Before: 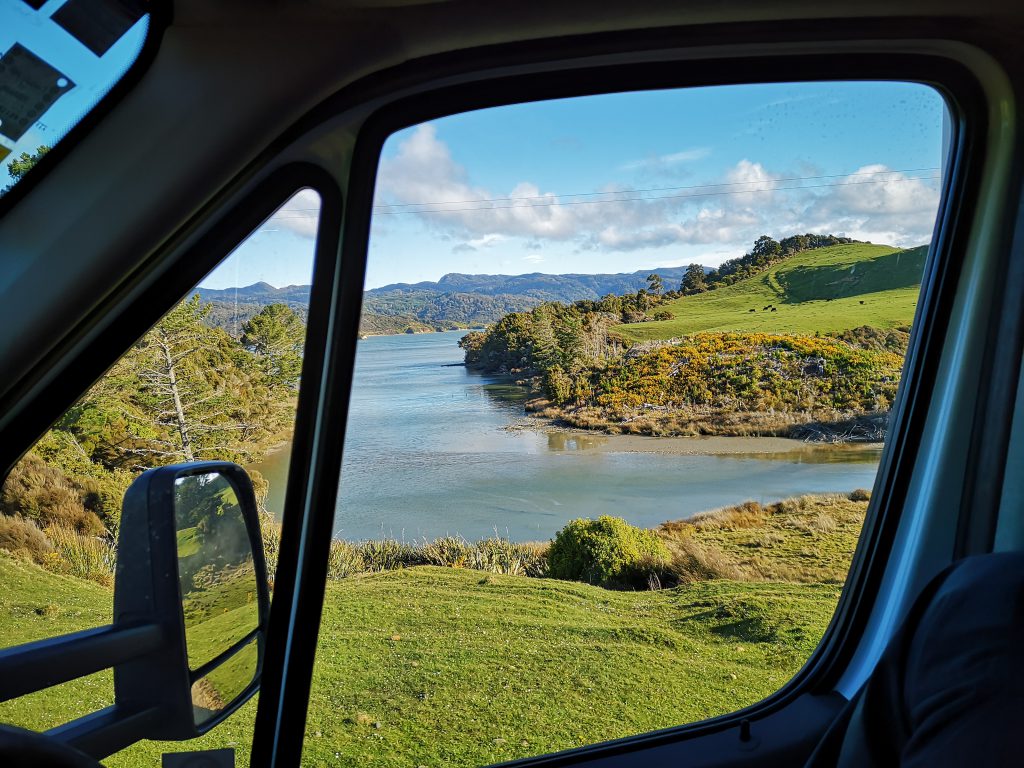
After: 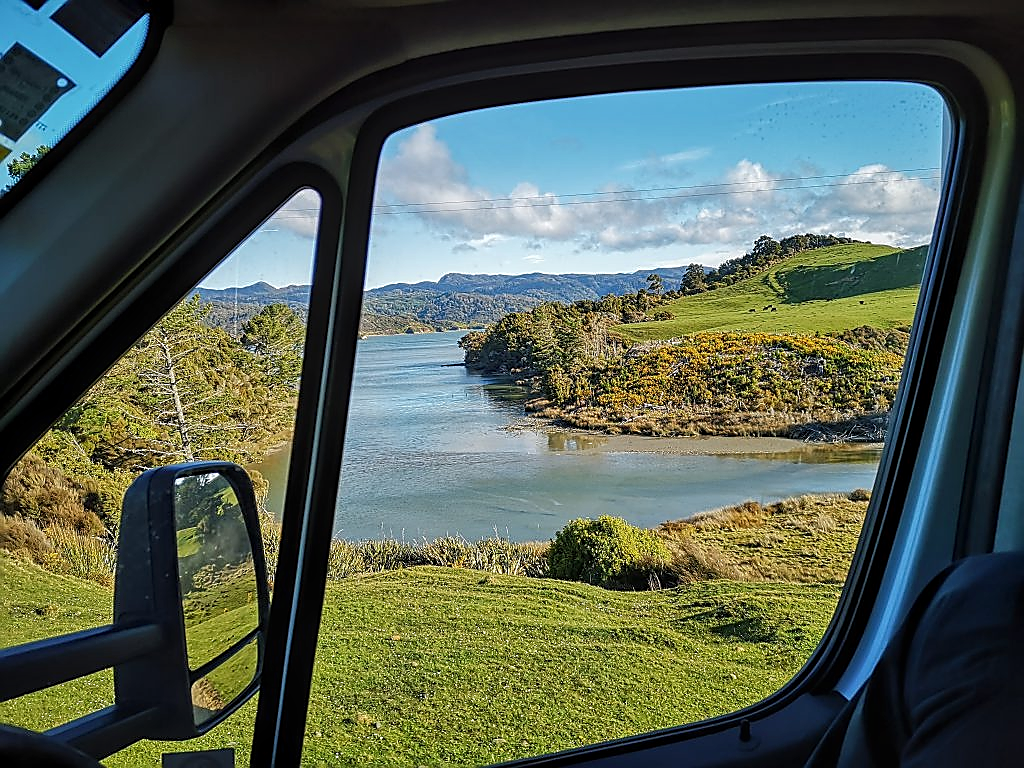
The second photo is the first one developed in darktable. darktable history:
local contrast: on, module defaults
sharpen: radius 1.4, amount 1.25, threshold 0.7
